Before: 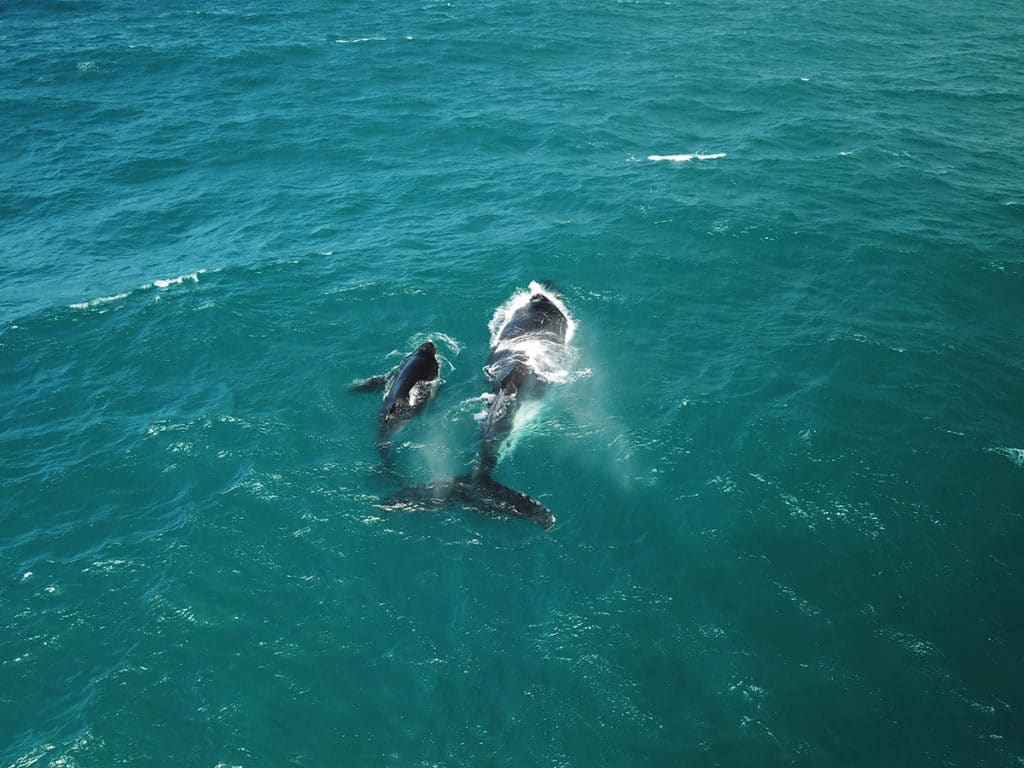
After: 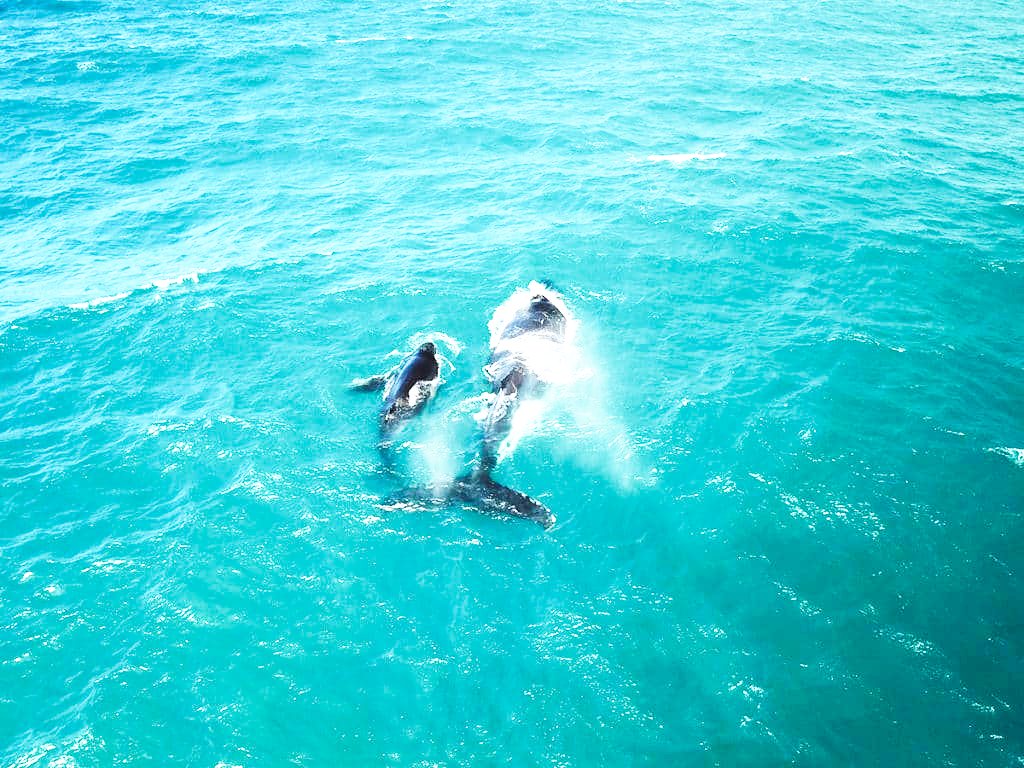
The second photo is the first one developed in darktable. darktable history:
base curve: curves: ch0 [(0, 0) (0.007, 0.004) (0.027, 0.03) (0.046, 0.07) (0.207, 0.54) (0.442, 0.872) (0.673, 0.972) (1, 1)], preserve colors none
exposure: black level correction 0, exposure 0.9 EV, compensate highlight preservation false
white balance: red 0.974, blue 1.044
